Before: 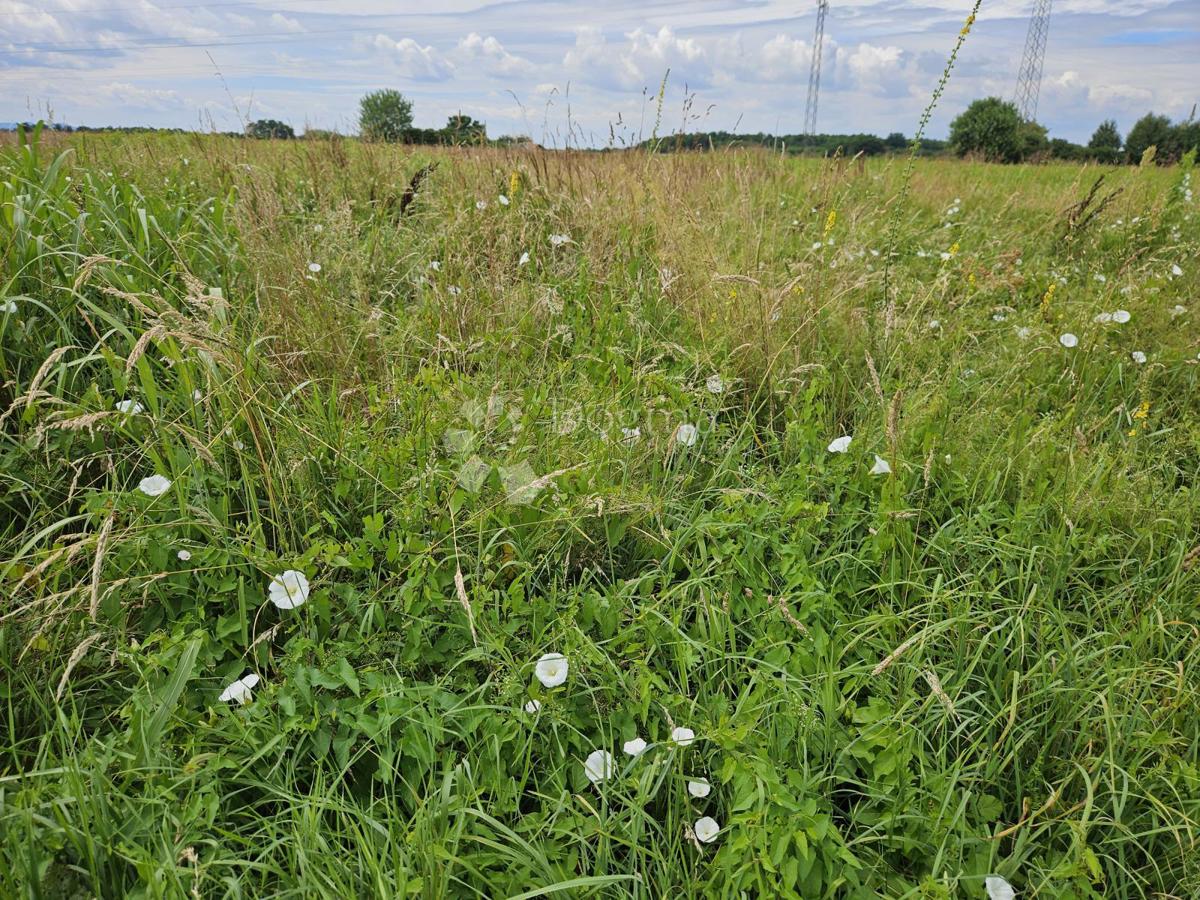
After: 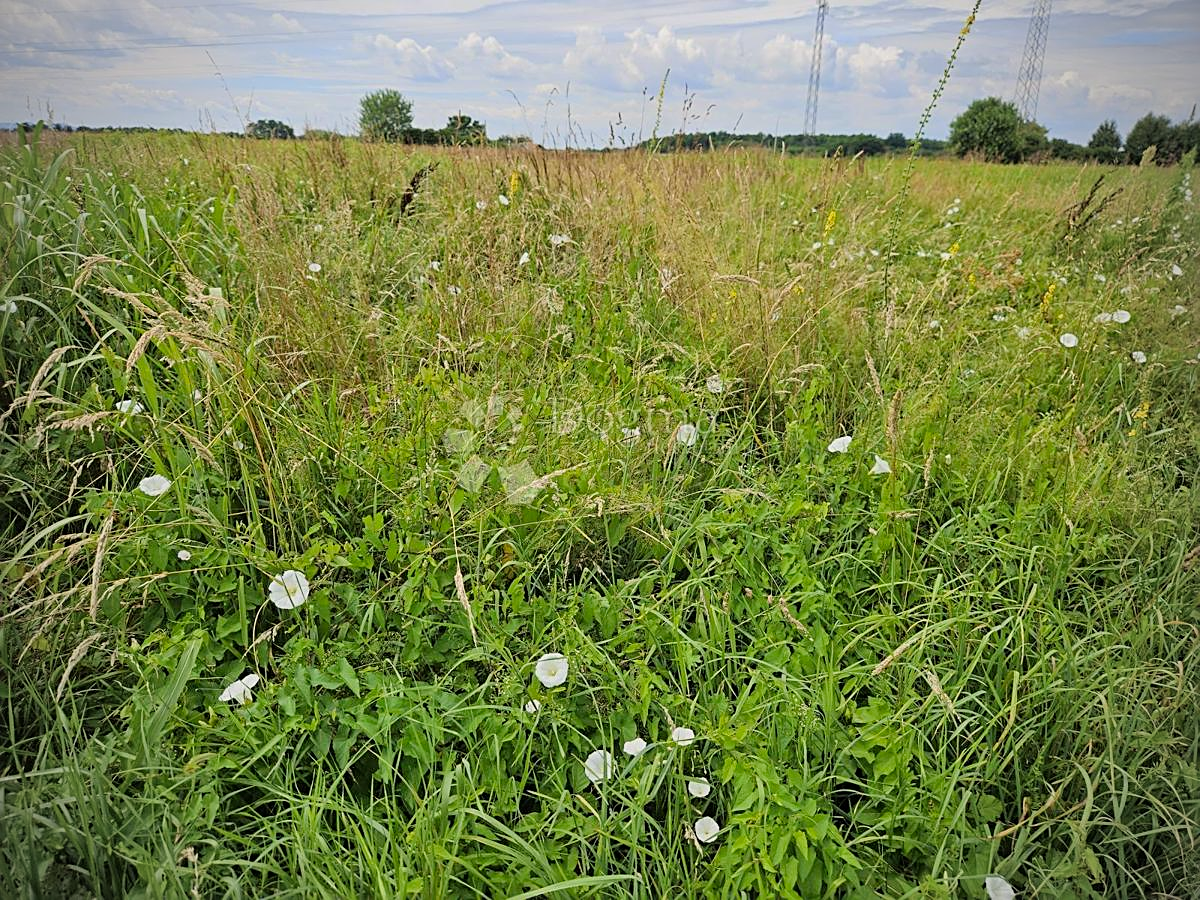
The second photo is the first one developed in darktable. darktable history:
tone curve: curves: ch0 [(0, 0) (0.07, 0.052) (0.23, 0.254) (0.486, 0.53) (0.822, 0.825) (0.994, 0.955)]; ch1 [(0, 0) (0.226, 0.261) (0.379, 0.442) (0.469, 0.472) (0.495, 0.495) (0.514, 0.504) (0.561, 0.568) (0.59, 0.612) (1, 1)]; ch2 [(0, 0) (0.269, 0.299) (0.459, 0.441) (0.498, 0.499) (0.523, 0.52) (0.551, 0.576) (0.629, 0.643) (0.659, 0.681) (0.718, 0.764) (1, 1)], color space Lab, linked channels
color correction: highlights a* 0.715, highlights b* 2.76, saturation 1.06
sharpen: on, module defaults
vignetting: unbound false
